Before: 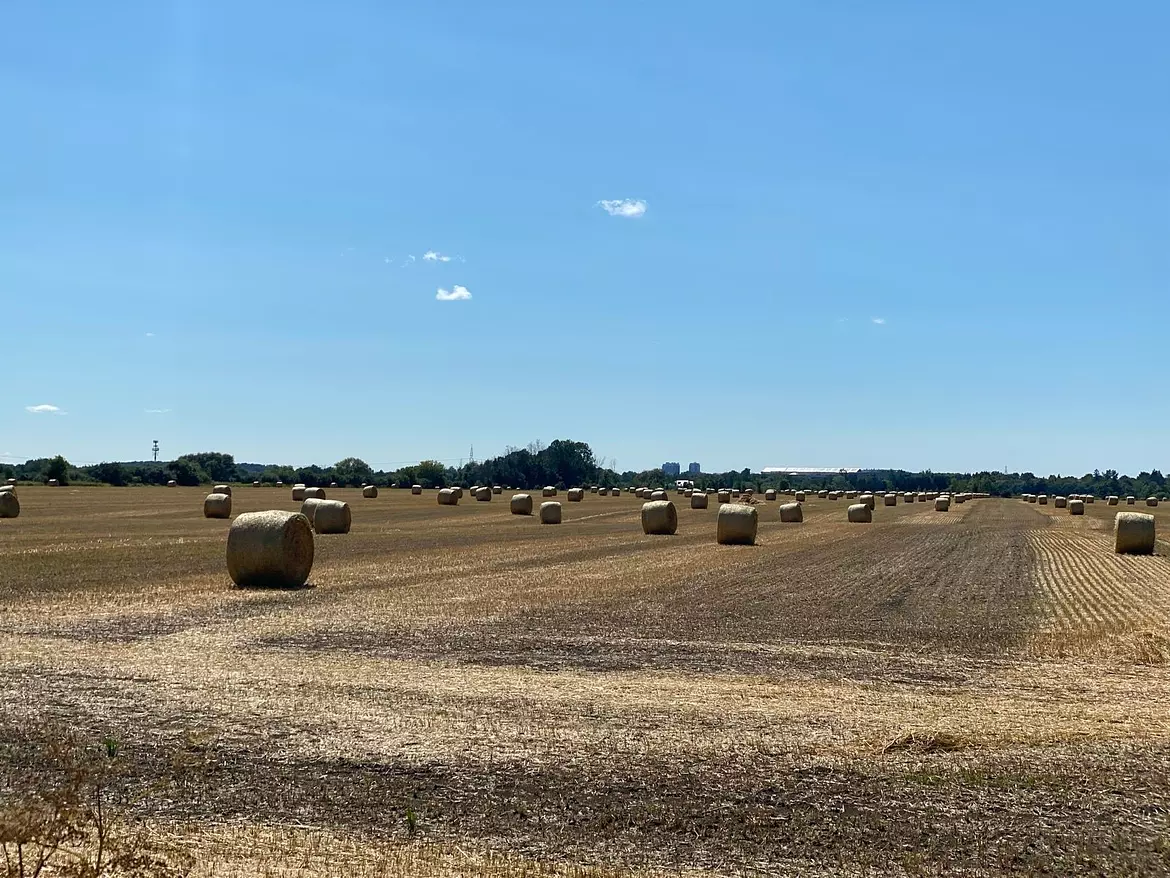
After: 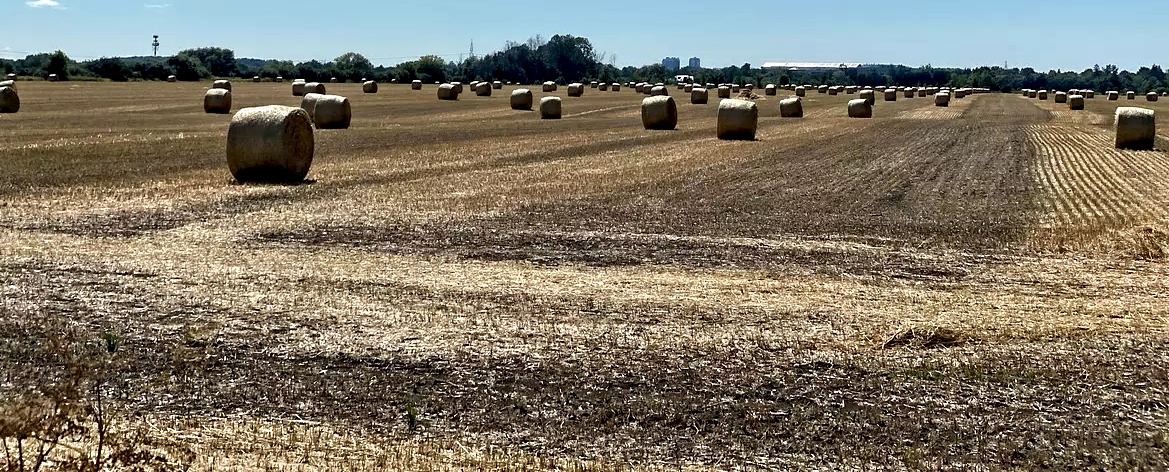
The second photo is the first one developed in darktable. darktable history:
crop and rotate: top 46.237%
contrast equalizer: y [[0.511, 0.558, 0.631, 0.632, 0.559, 0.512], [0.5 ×6], [0.507, 0.559, 0.627, 0.644, 0.647, 0.647], [0 ×6], [0 ×6]]
